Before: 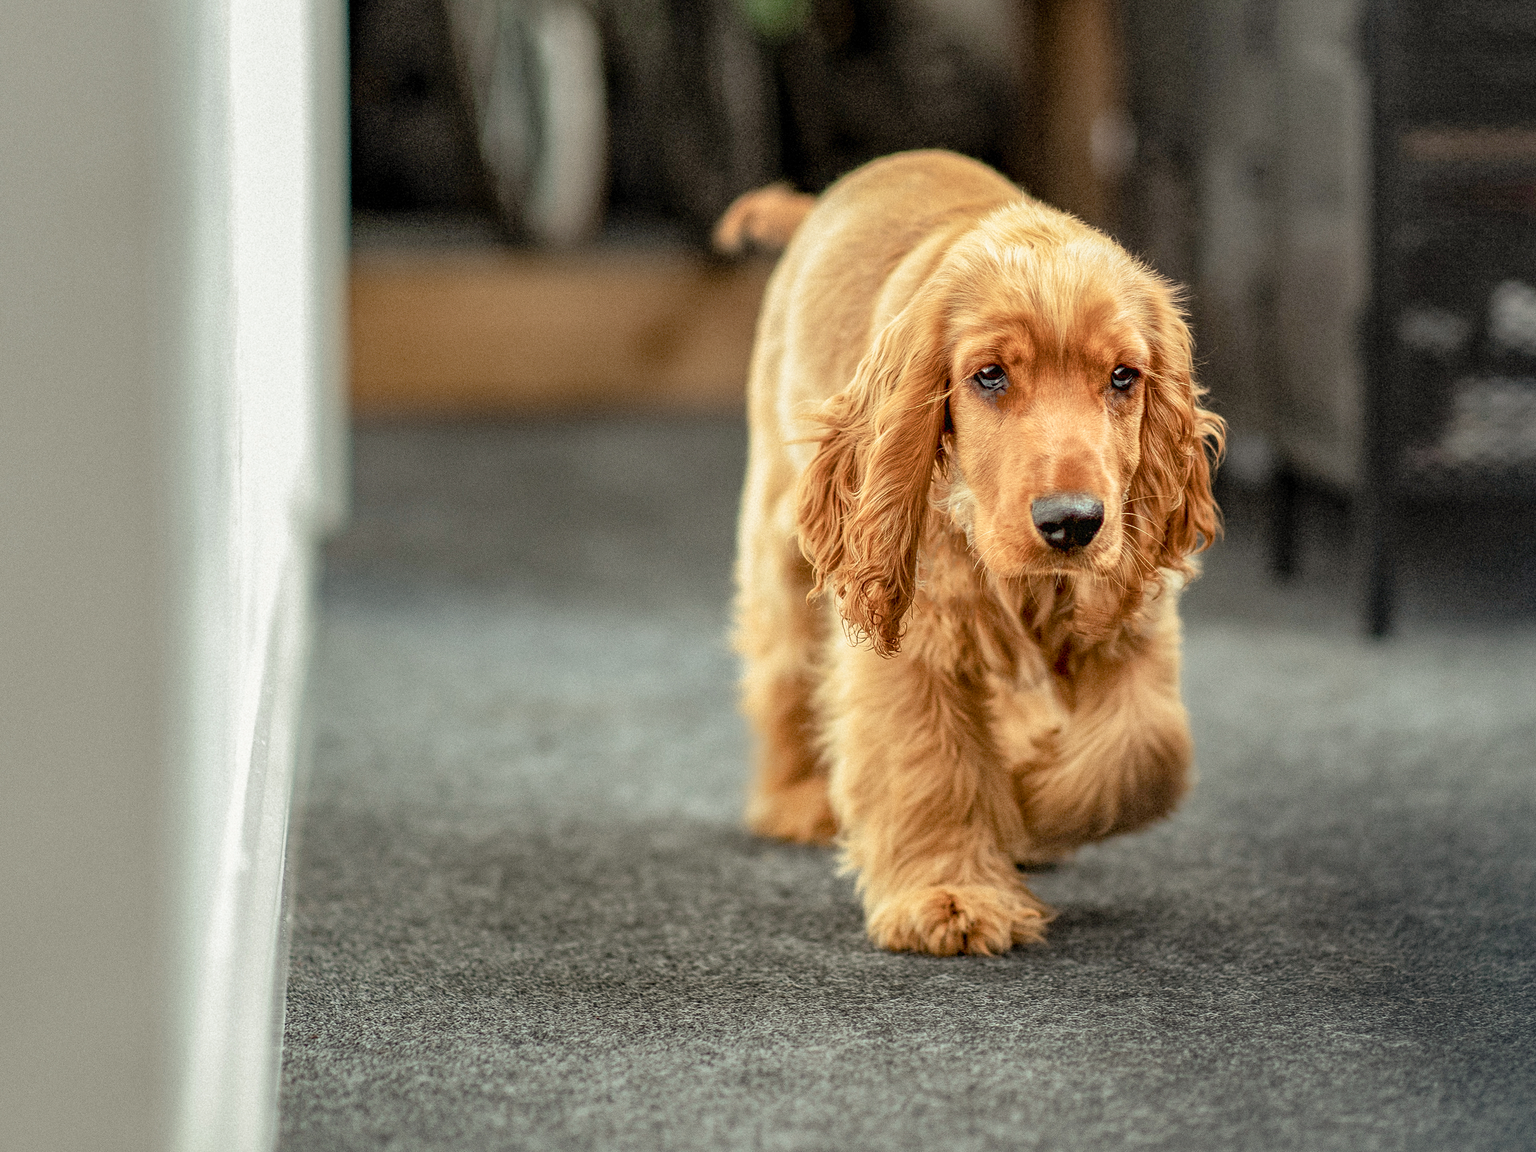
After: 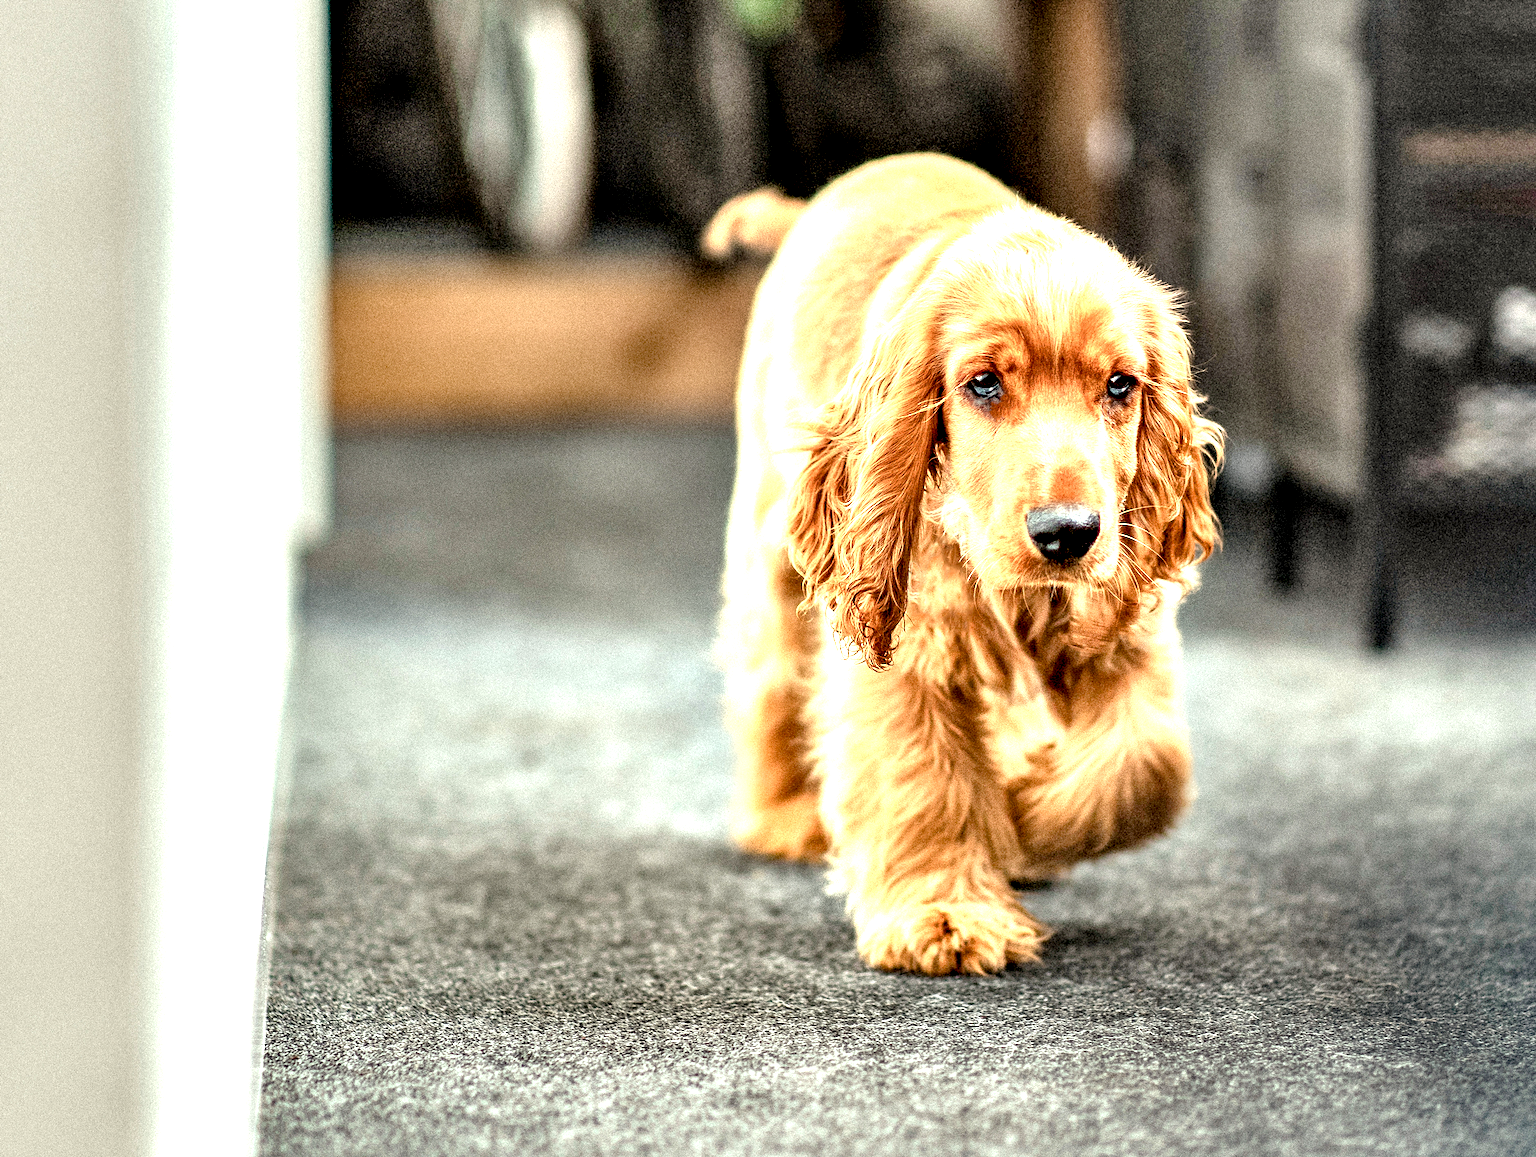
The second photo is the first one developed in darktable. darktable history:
crop: left 1.676%, right 0.266%, bottom 1.44%
exposure: black level correction 0, exposure 1.191 EV, compensate highlight preservation false
contrast equalizer: y [[0.6 ×6], [0.55 ×6], [0 ×6], [0 ×6], [0 ×6]]
